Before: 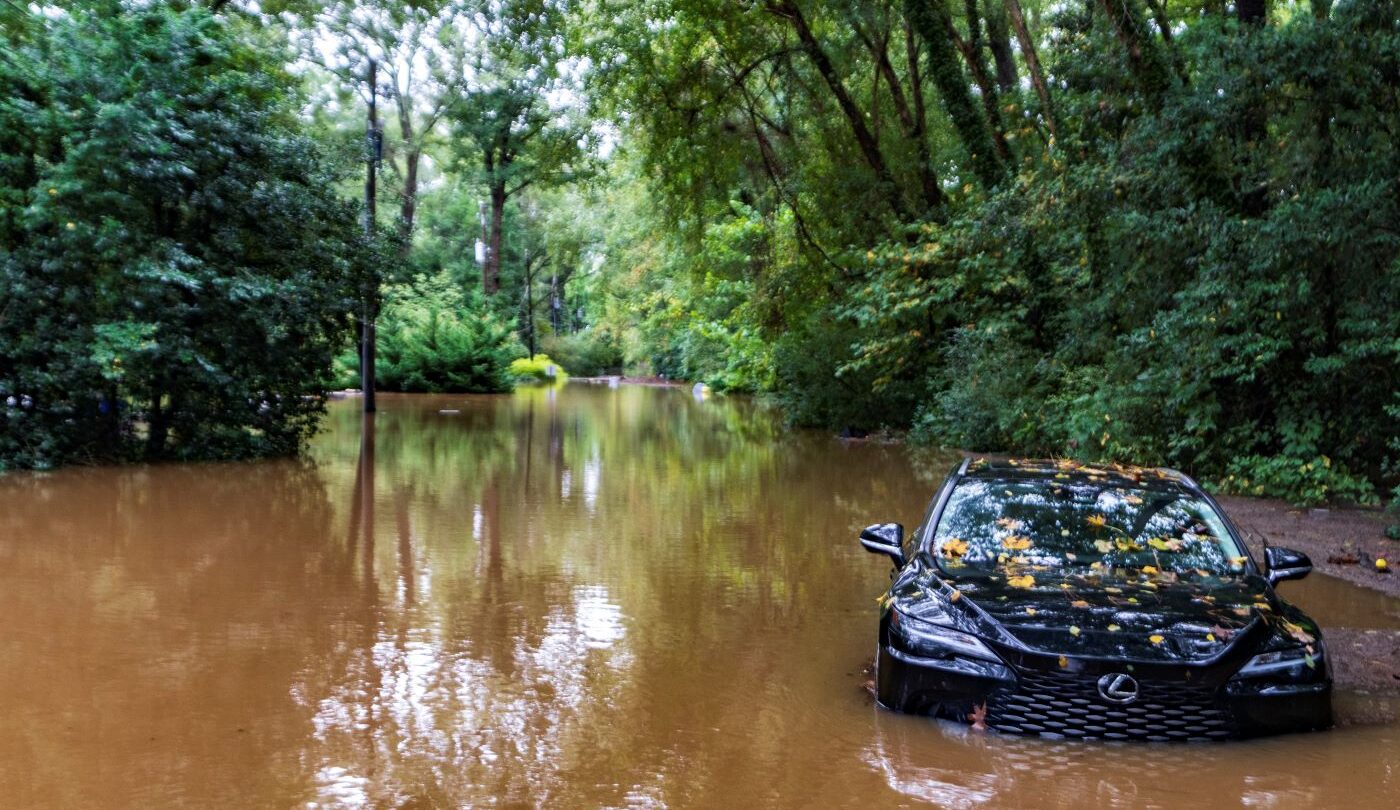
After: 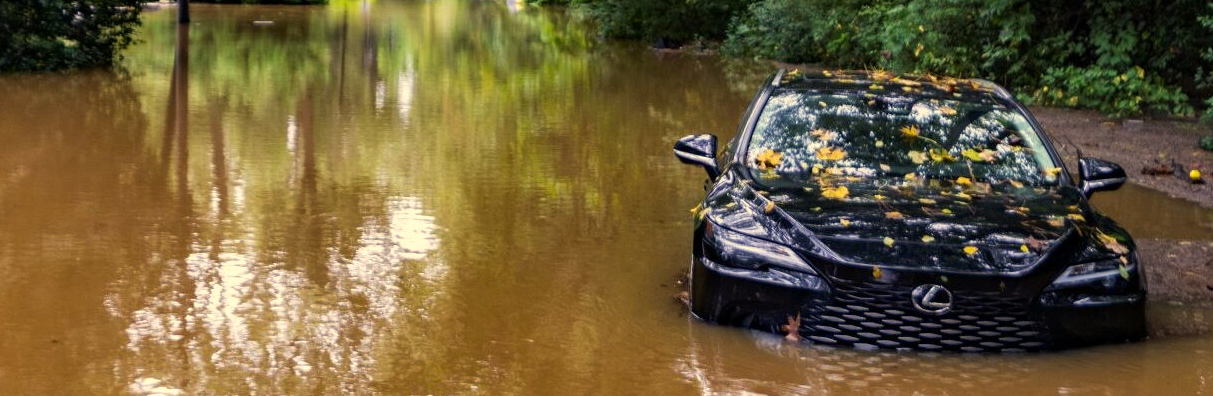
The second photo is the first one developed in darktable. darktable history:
contrast brightness saturation: saturation -0.05
tone equalizer: on, module defaults
crop and rotate: left 13.306%, top 48.129%, bottom 2.928%
color correction: highlights a* 2.72, highlights b* 22.8
